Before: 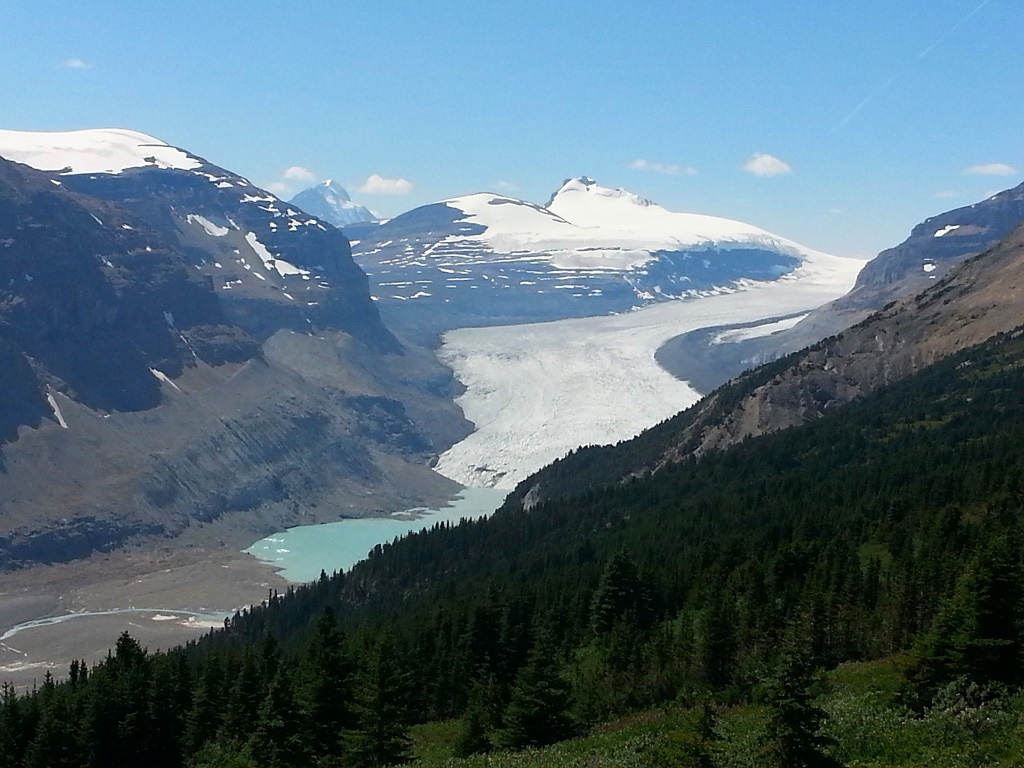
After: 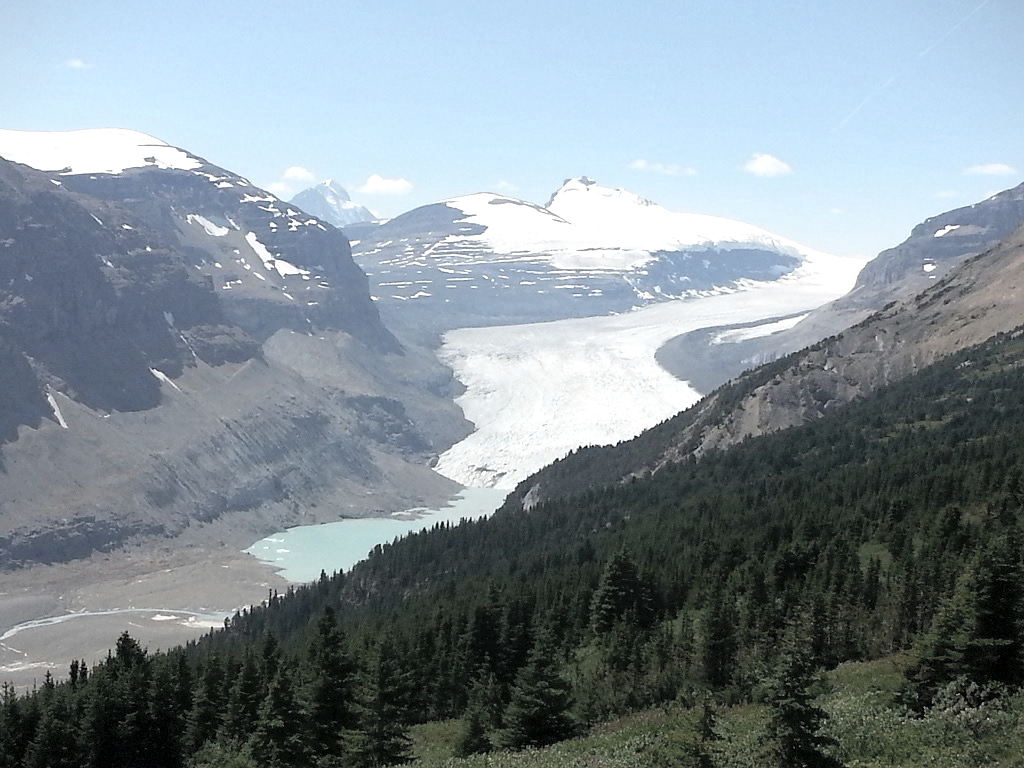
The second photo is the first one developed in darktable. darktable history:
exposure: black level correction 0.001, exposure 0.5 EV, compensate exposure bias true, compensate highlight preservation false
vignetting: fall-off start 97.28%, fall-off radius 79%, brightness -0.462, saturation -0.3, width/height ratio 1.114, dithering 8-bit output, unbound false
contrast brightness saturation: brightness 0.18, saturation -0.5
